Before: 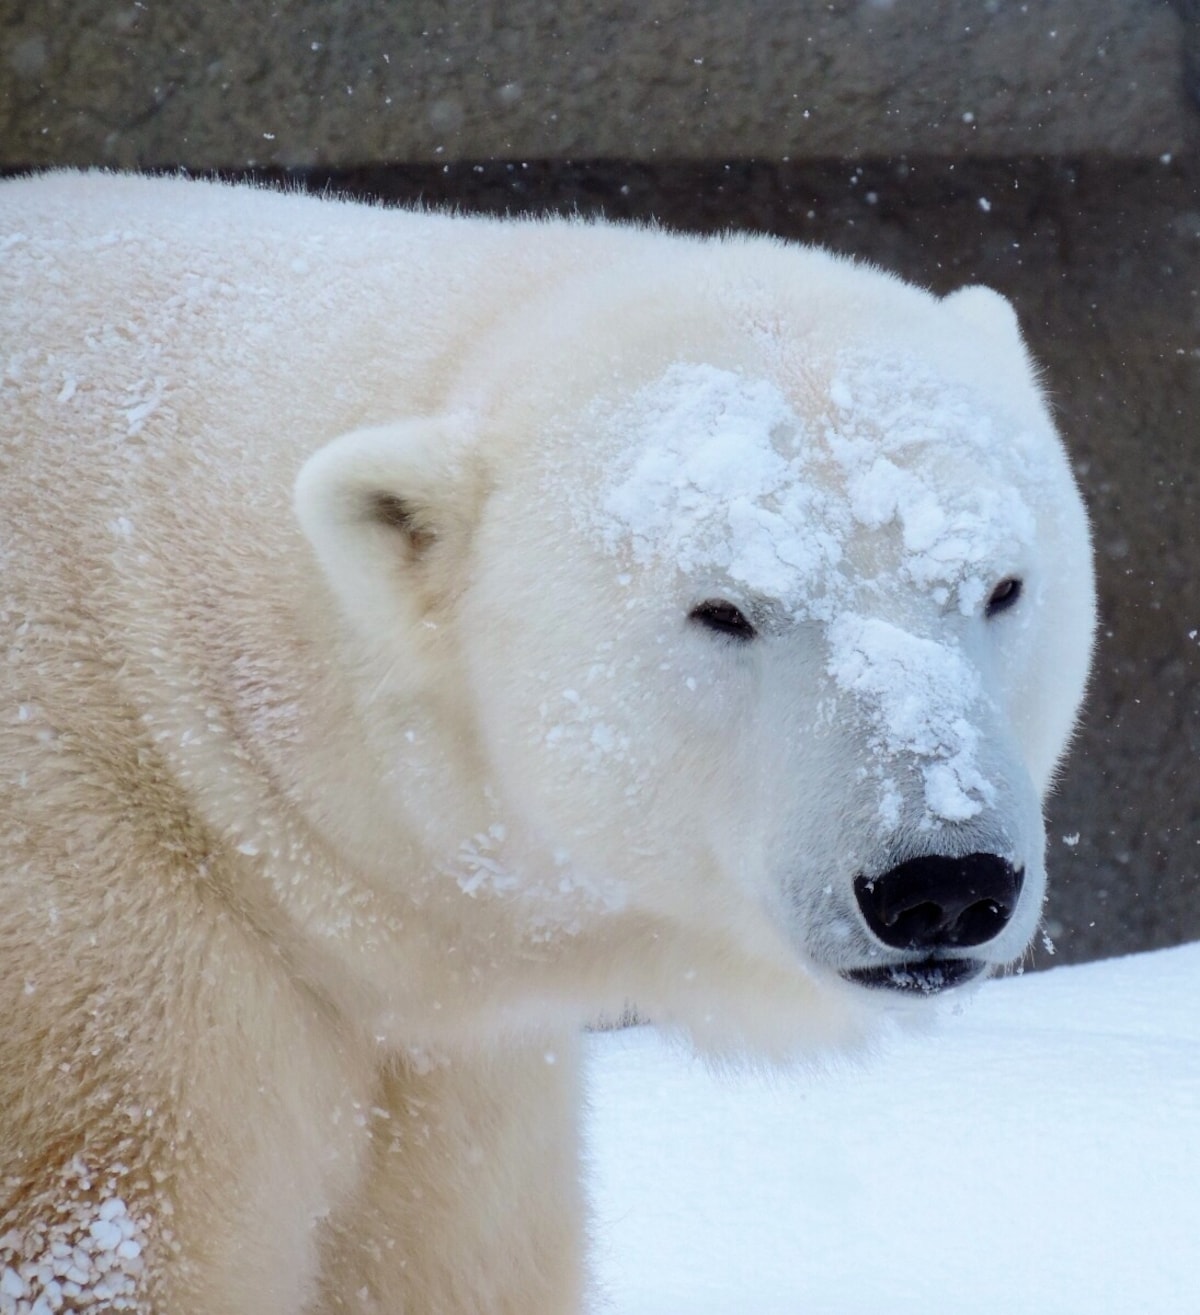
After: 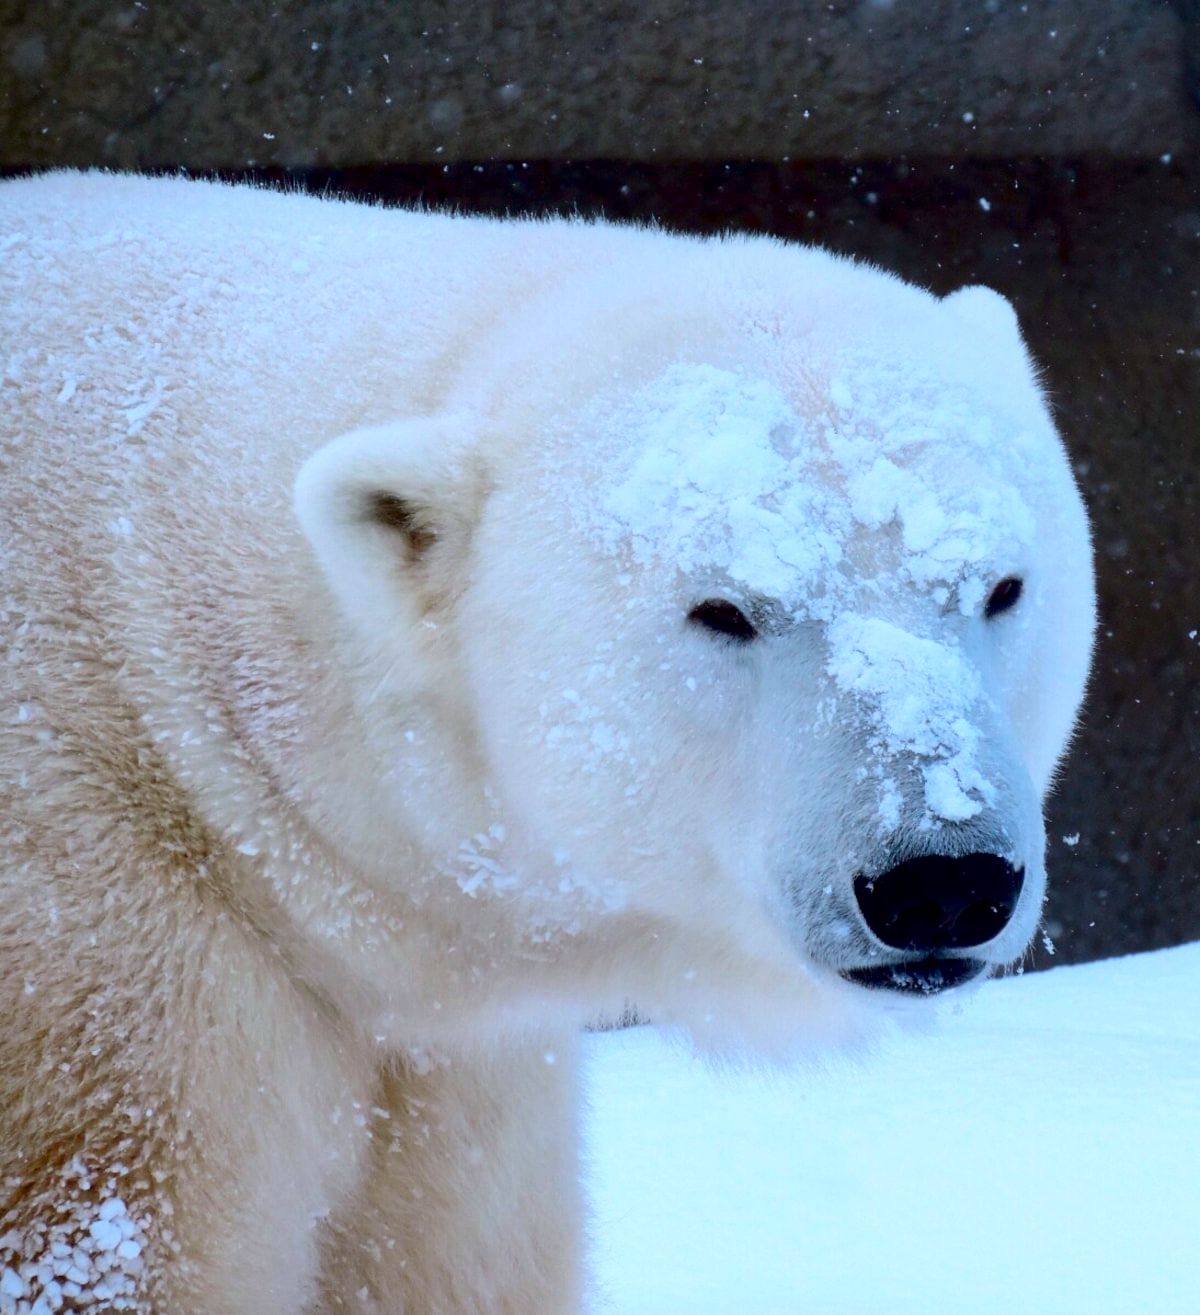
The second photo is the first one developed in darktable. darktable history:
contrast brightness saturation: contrast 0.19, brightness -0.11, saturation 0.21
color correction: highlights a* -2.24, highlights b* -18.1
exposure: black level correction 0.011, compensate highlight preservation false
